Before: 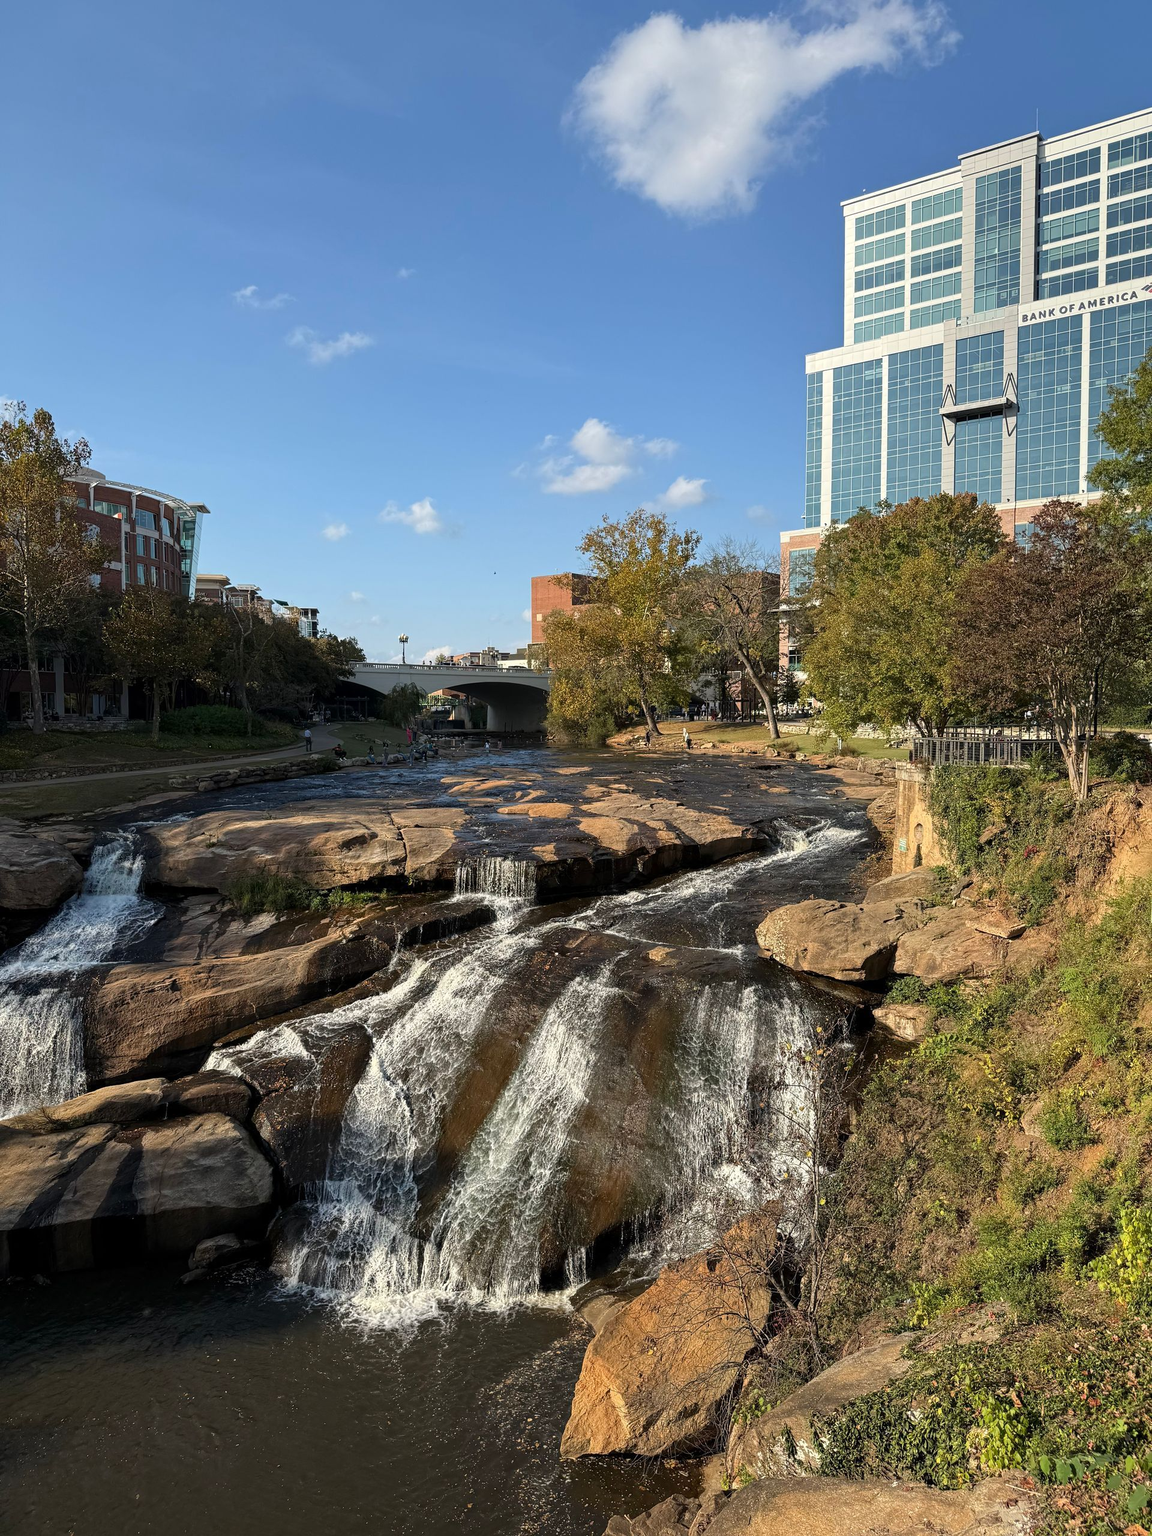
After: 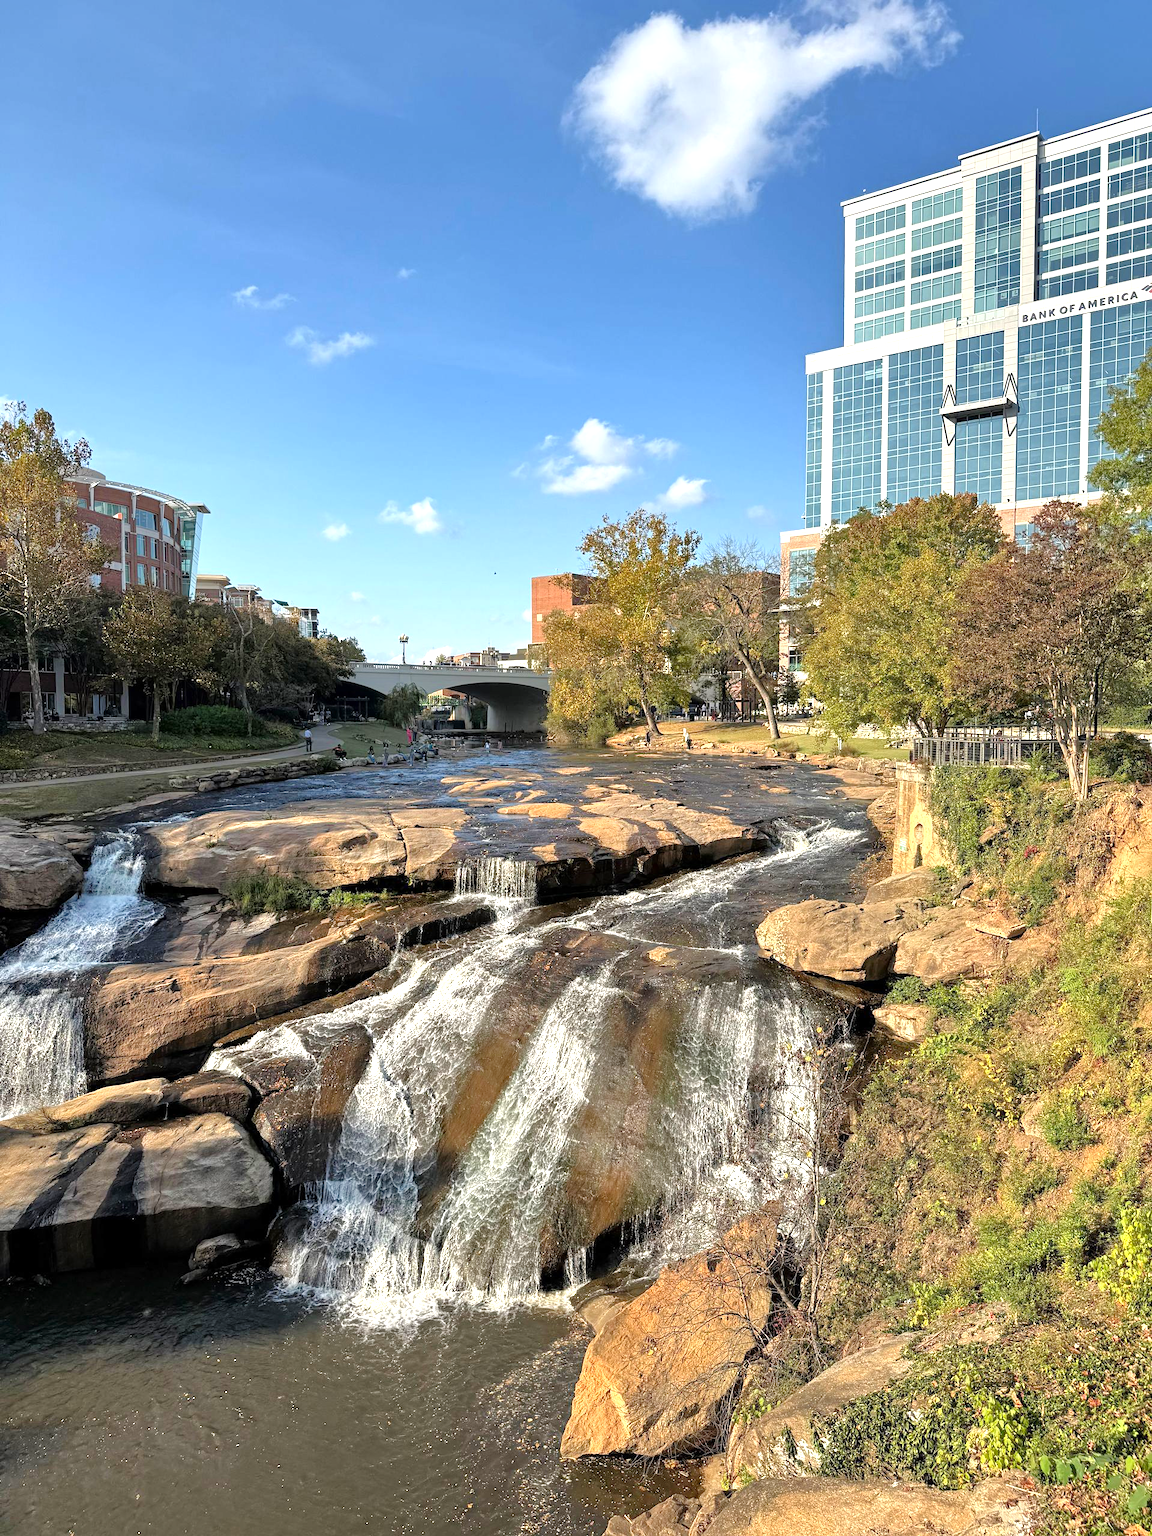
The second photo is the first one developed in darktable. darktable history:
tone equalizer: -7 EV 0.161 EV, -6 EV 0.572 EV, -5 EV 1.17 EV, -4 EV 1.29 EV, -3 EV 1.14 EV, -2 EV 0.6 EV, -1 EV 0.154 EV, mask exposure compensation -0.506 EV
shadows and highlights: radius 263.93, soften with gaussian
exposure: exposure 0.692 EV, compensate highlight preservation false
